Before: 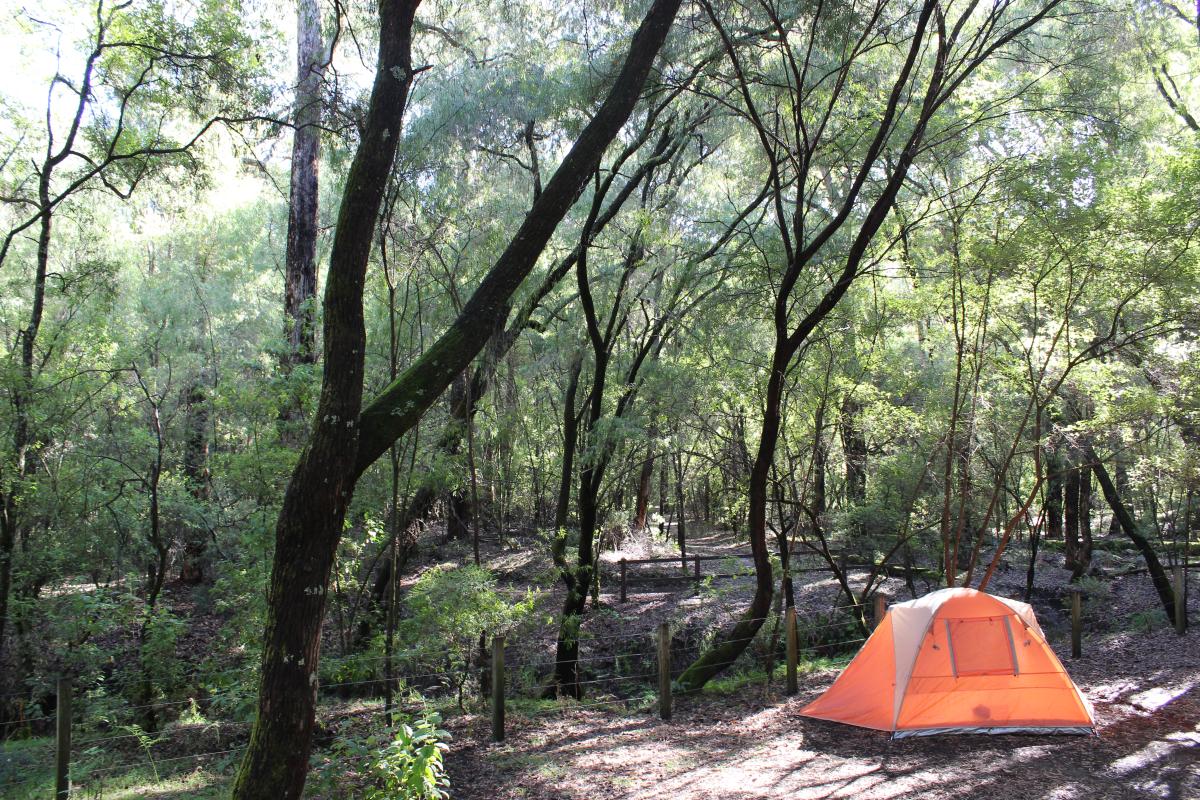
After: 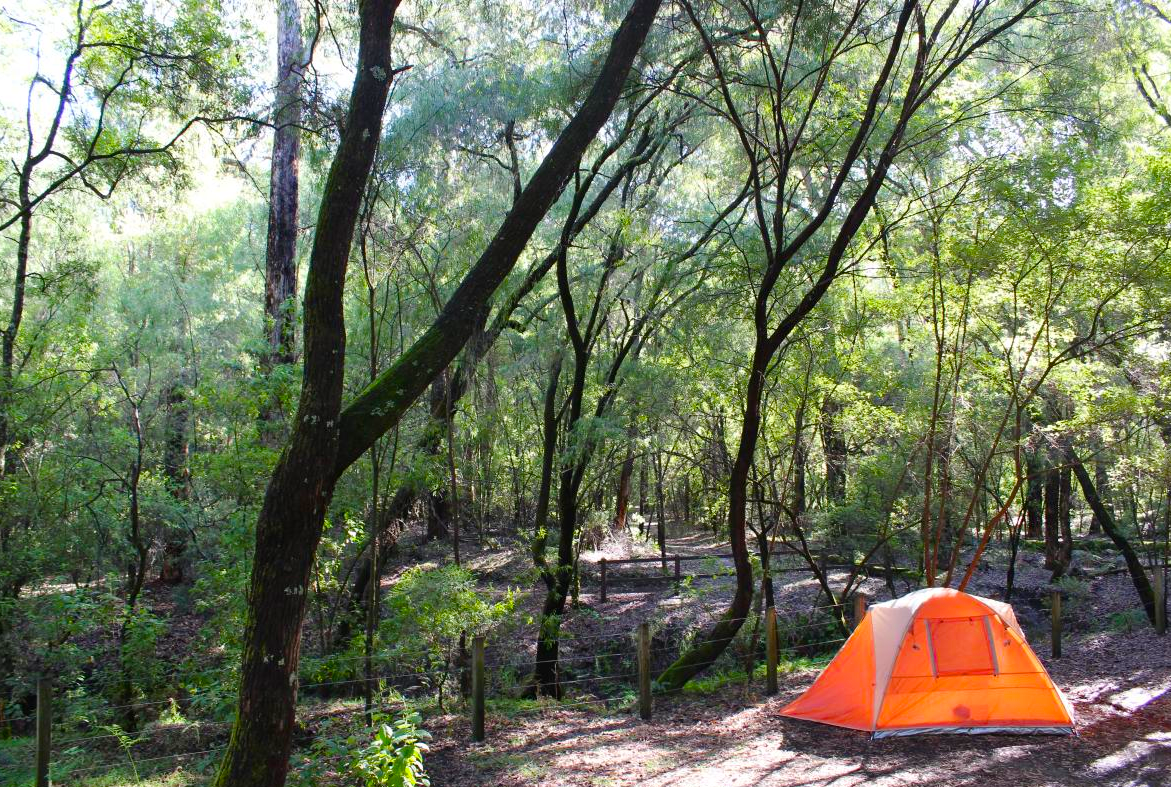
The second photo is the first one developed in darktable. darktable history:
color balance rgb: perceptual saturation grading › global saturation 37.2%, perceptual saturation grading › shadows 35.606%
crop and rotate: left 1.722%, right 0.685%, bottom 1.572%
